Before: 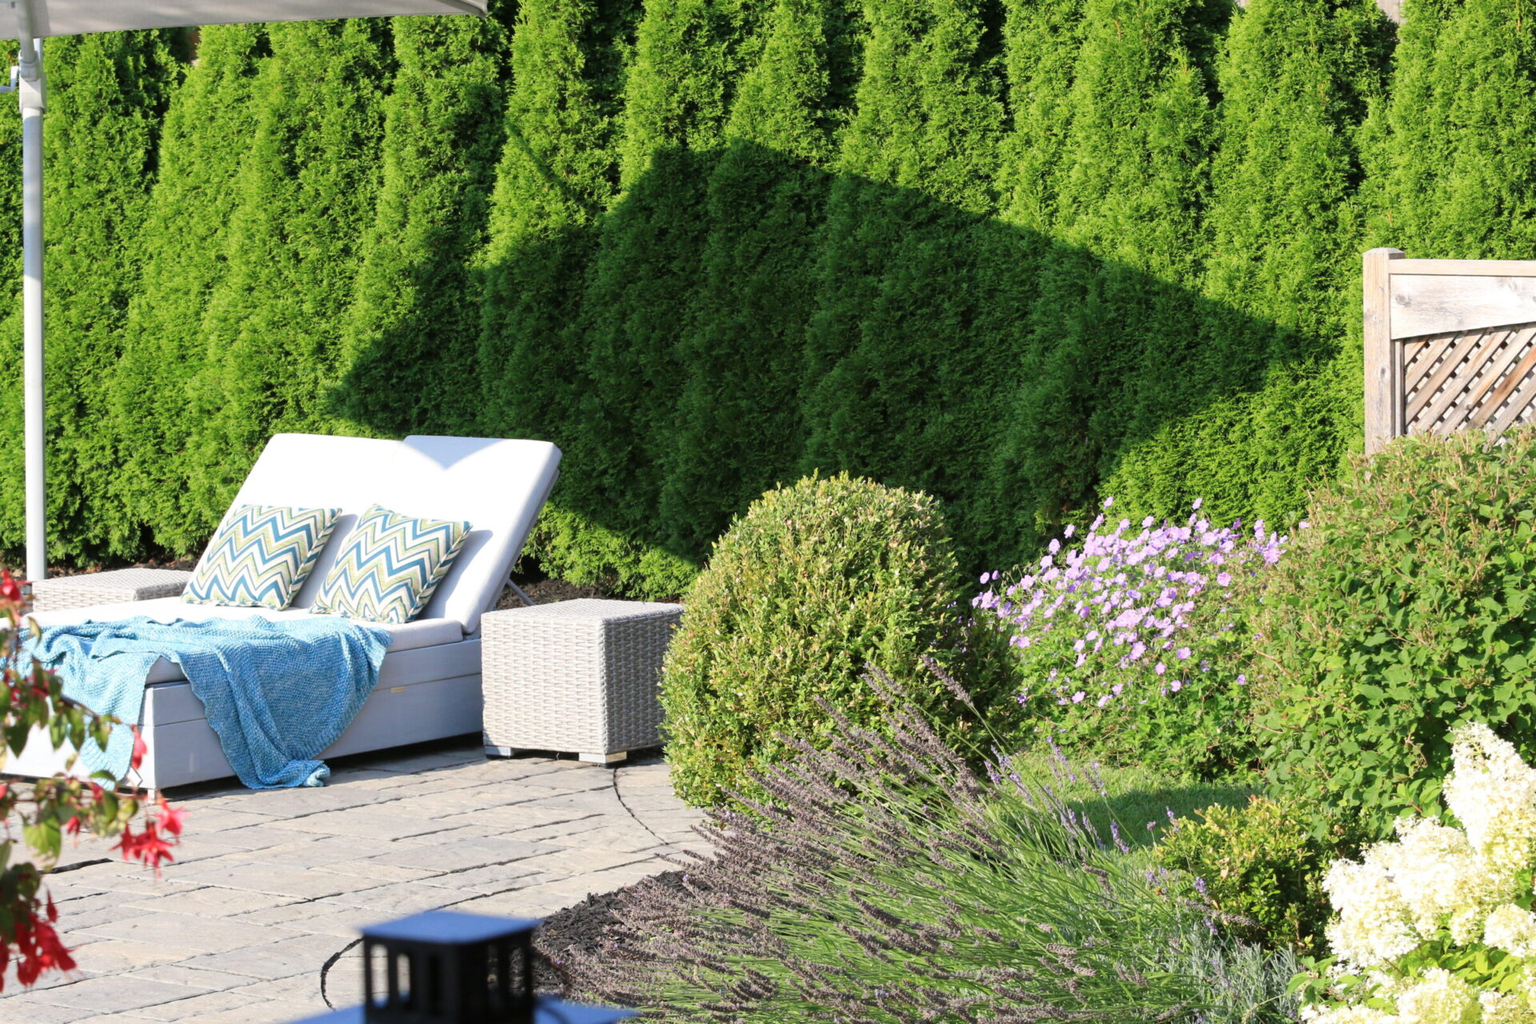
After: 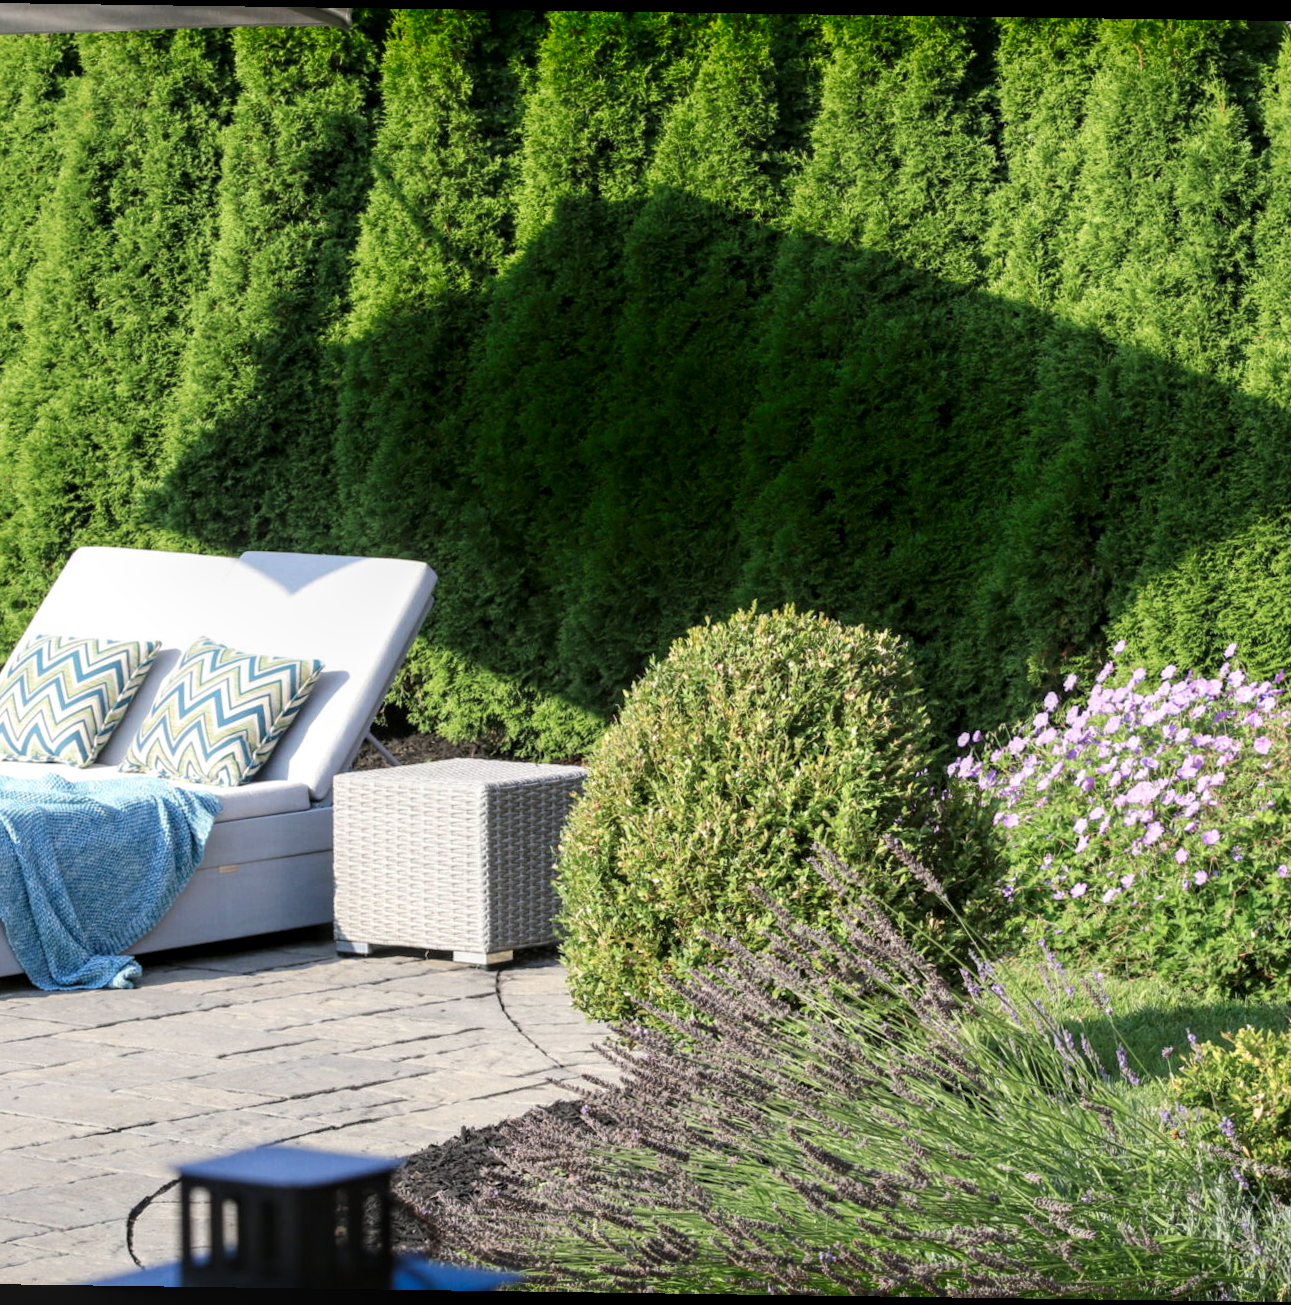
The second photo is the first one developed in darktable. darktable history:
crop and rotate: left 14.292%, right 19.041%
local contrast: detail 130%
rotate and perspective: rotation 0.8°, automatic cropping off
contrast brightness saturation: saturation -0.1
shadows and highlights: shadows -70, highlights 35, soften with gaussian
